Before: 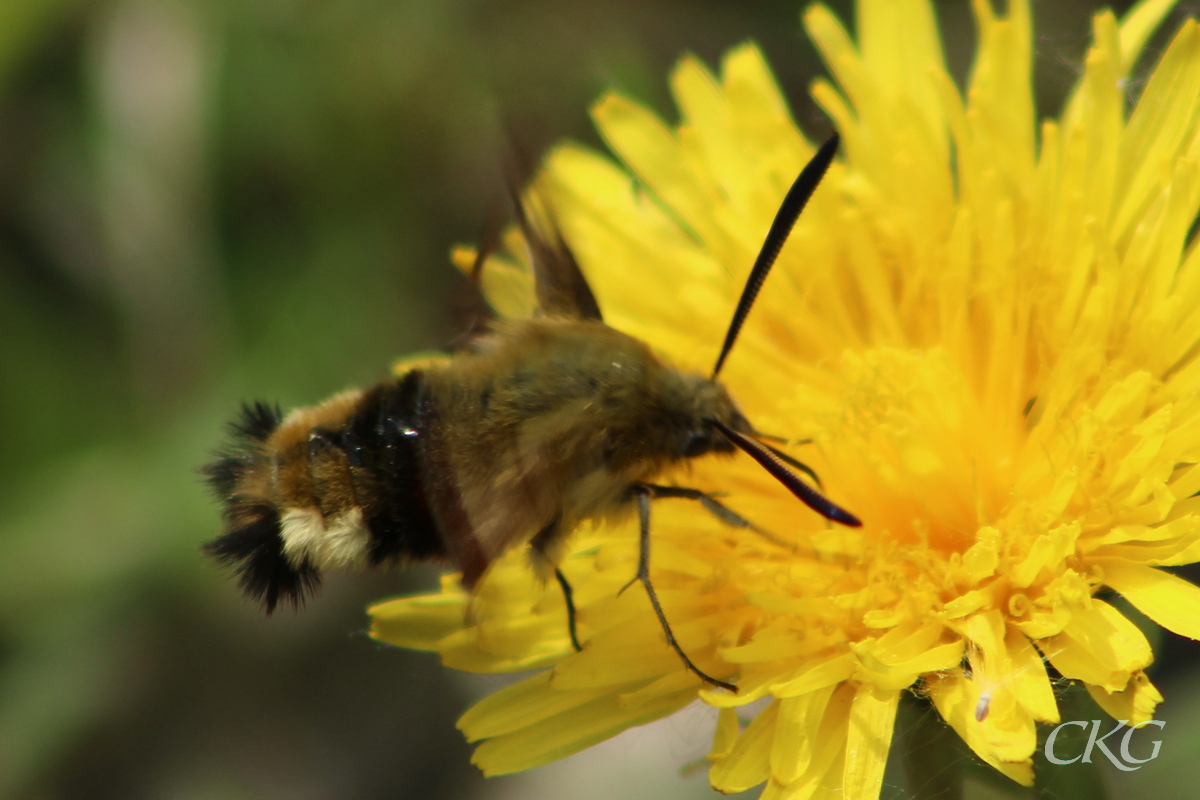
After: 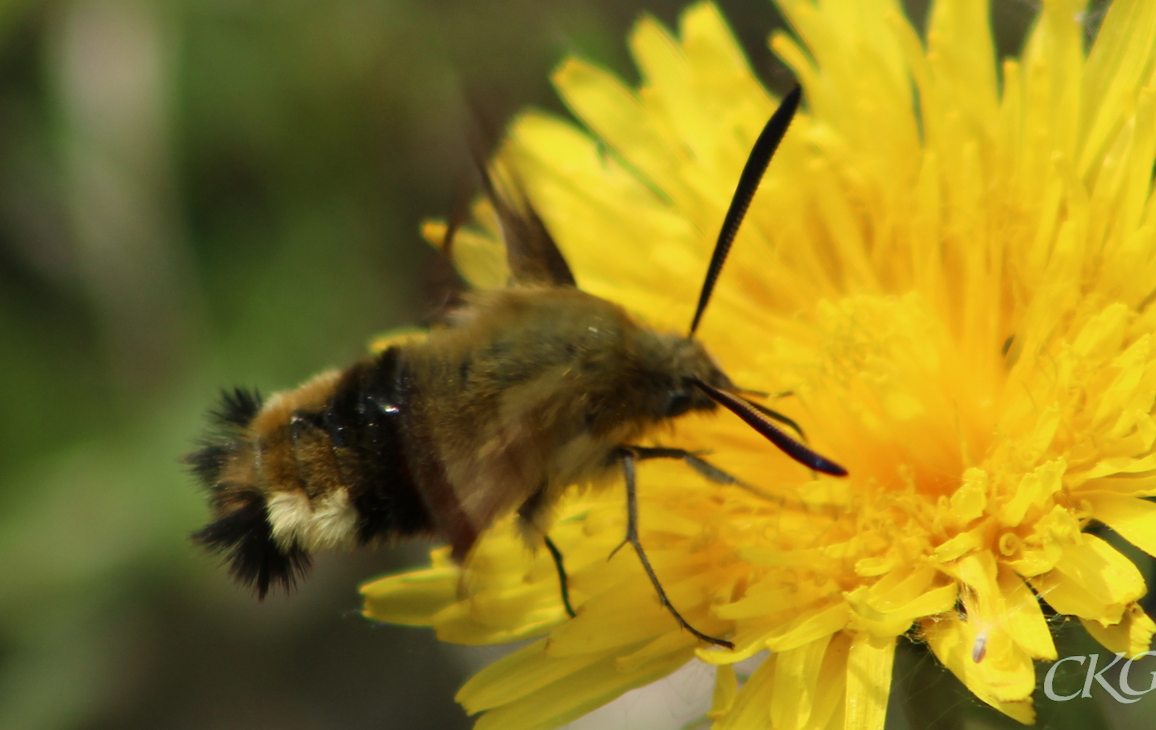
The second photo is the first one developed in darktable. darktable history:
white balance: emerald 1
rotate and perspective: rotation -3.52°, crop left 0.036, crop right 0.964, crop top 0.081, crop bottom 0.919
